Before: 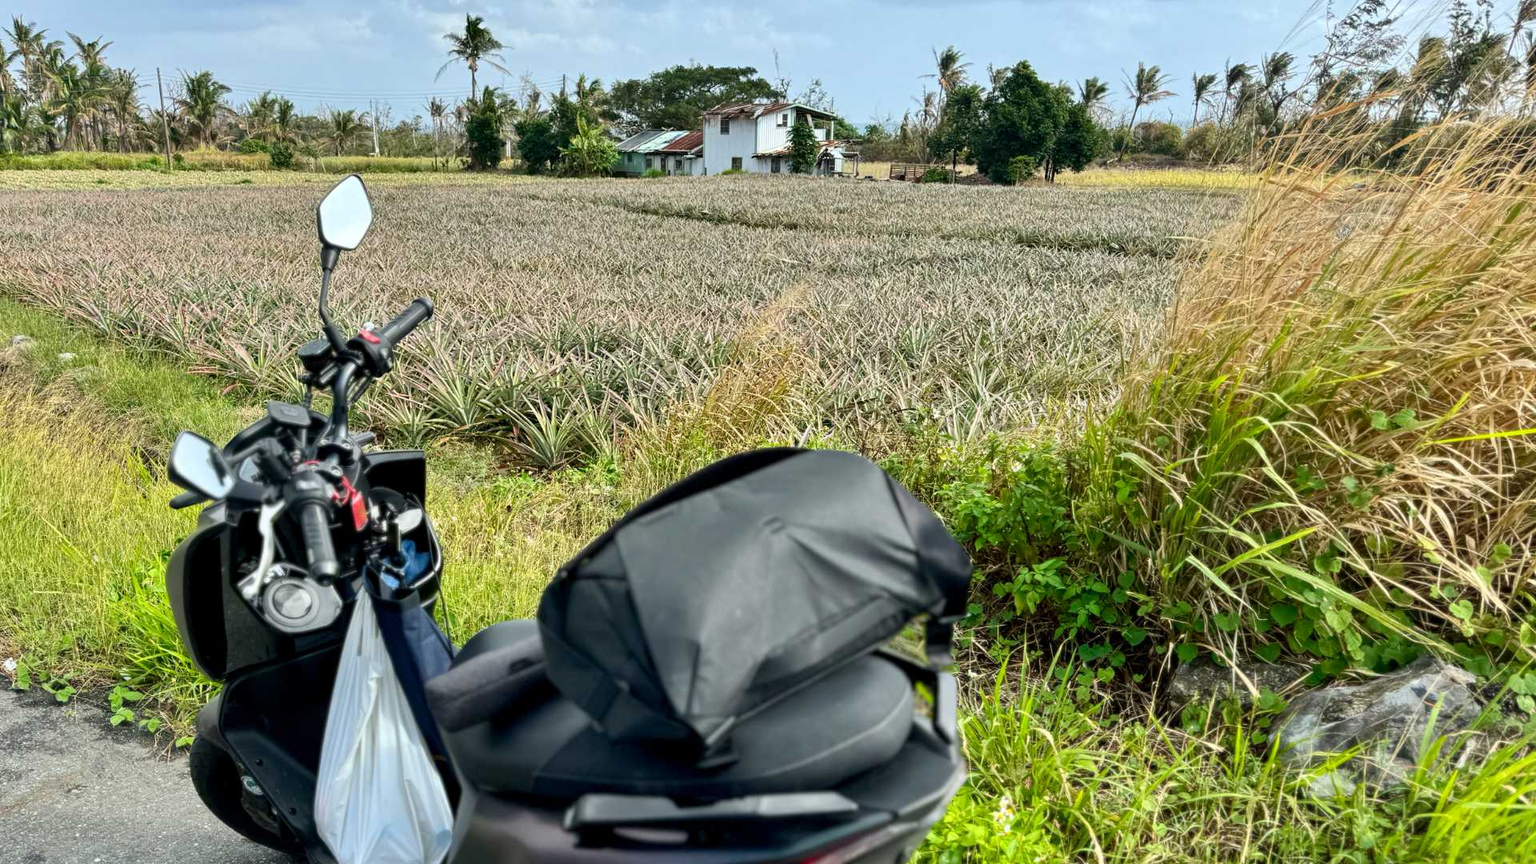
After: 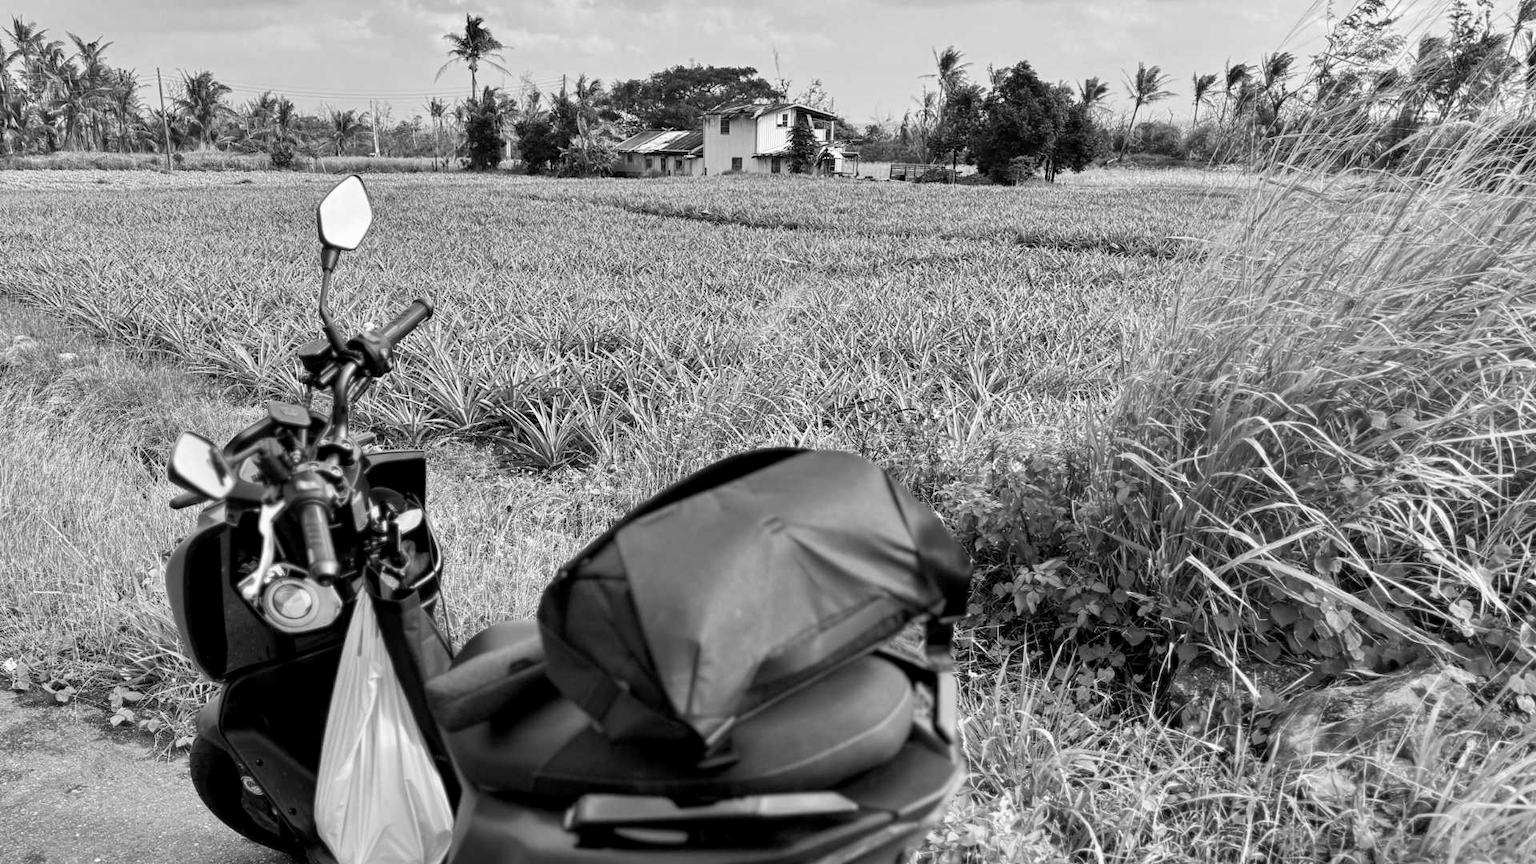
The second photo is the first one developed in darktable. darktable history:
exposure: black level correction 0.001, compensate highlight preservation false
monochrome: on, module defaults
